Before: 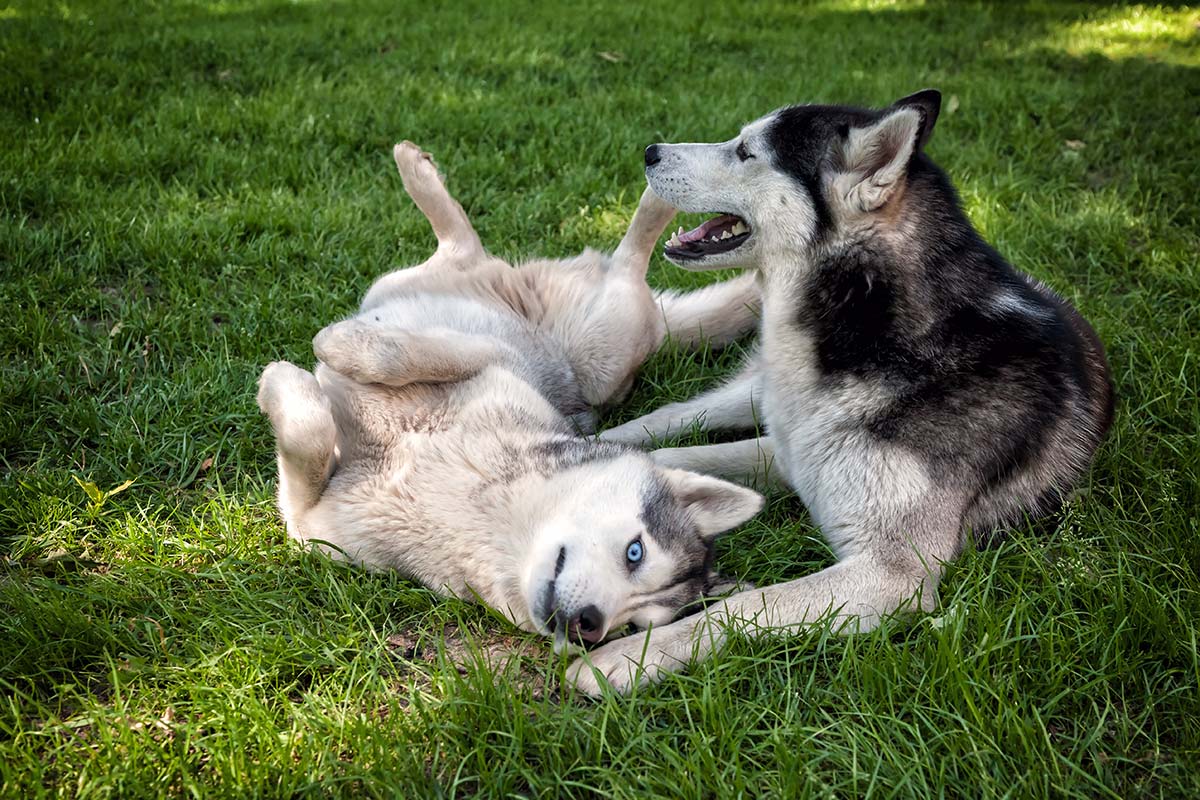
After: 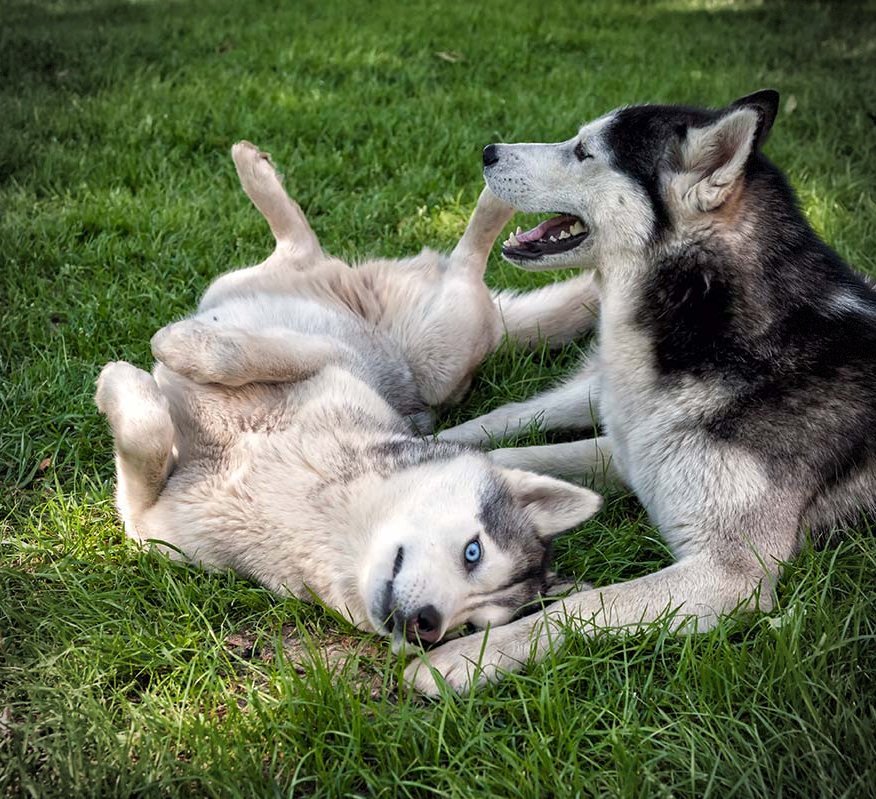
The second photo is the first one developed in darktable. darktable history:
vignetting: dithering 8-bit output
crop: left 13.569%, right 13.388%
